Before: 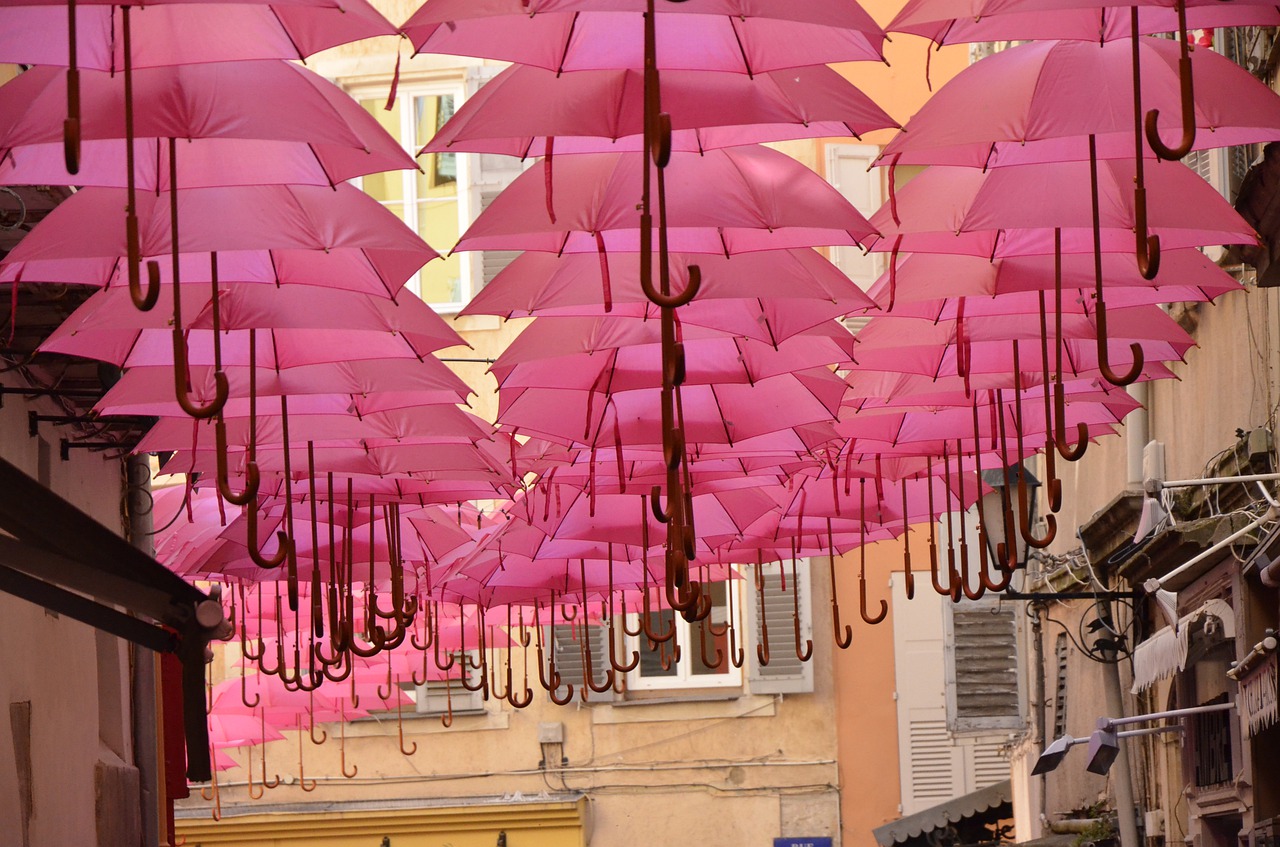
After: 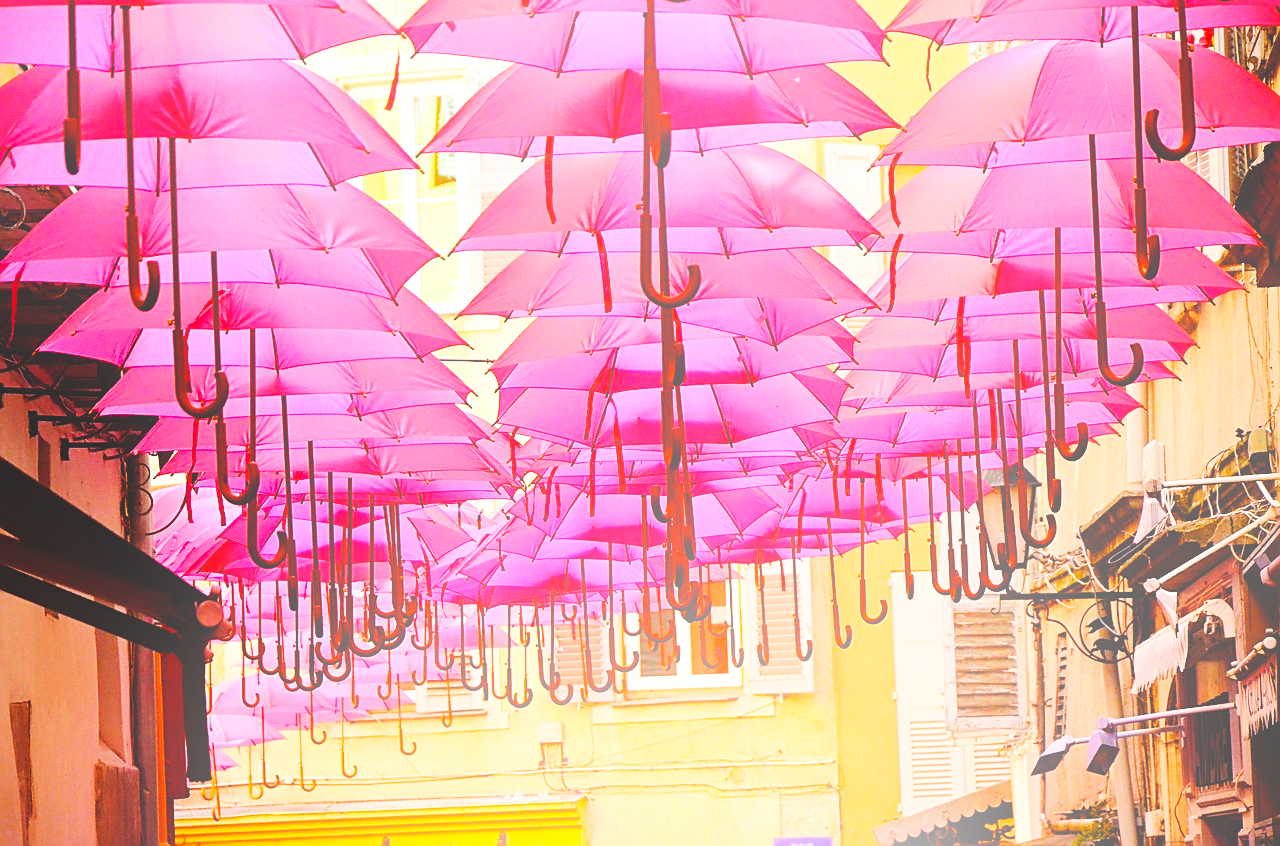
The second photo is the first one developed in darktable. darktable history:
exposure: exposure 0.127 EV, compensate highlight preservation false
color correction: saturation 0.99
color balance rgb: perceptual saturation grading › global saturation 25%, global vibrance 20%
base curve: curves: ch0 [(0, 0) (0, 0) (0.002, 0.001) (0.008, 0.003) (0.019, 0.011) (0.037, 0.037) (0.064, 0.11) (0.102, 0.232) (0.152, 0.379) (0.216, 0.524) (0.296, 0.665) (0.394, 0.789) (0.512, 0.881) (0.651, 0.945) (0.813, 0.986) (1, 1)], preserve colors none
crop: bottom 0.071%
bloom: size 38%, threshold 95%, strength 30%
sharpen: on, module defaults
